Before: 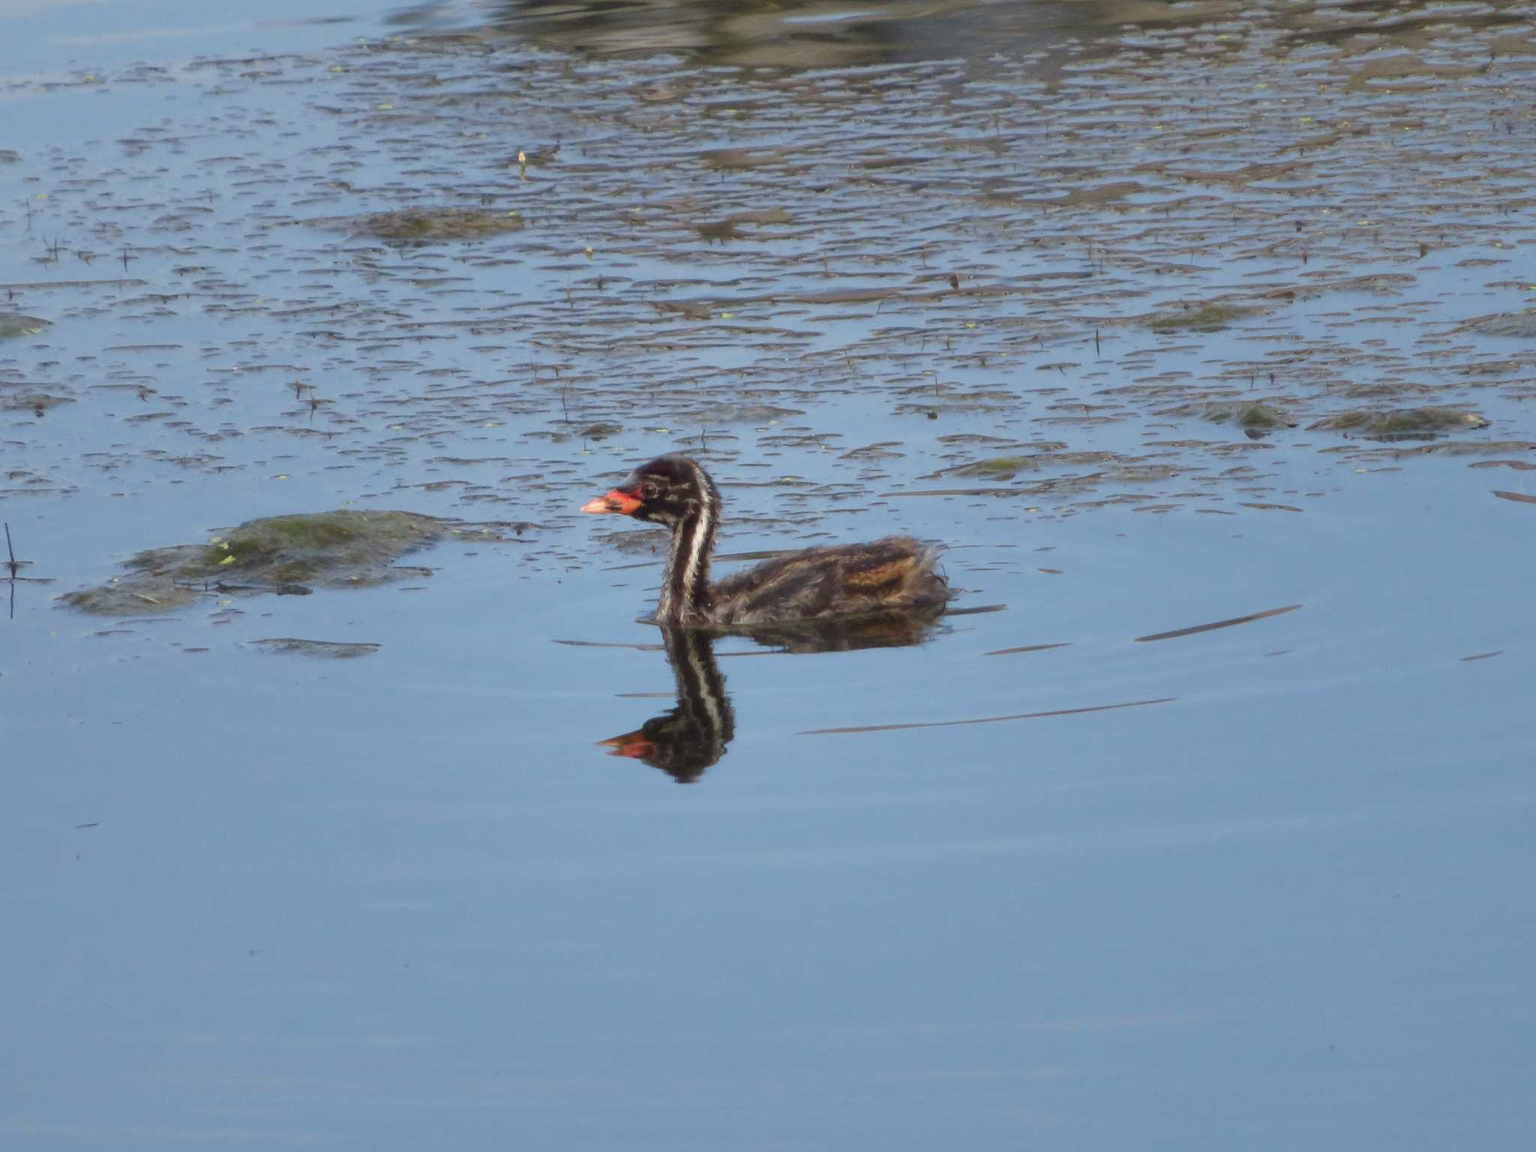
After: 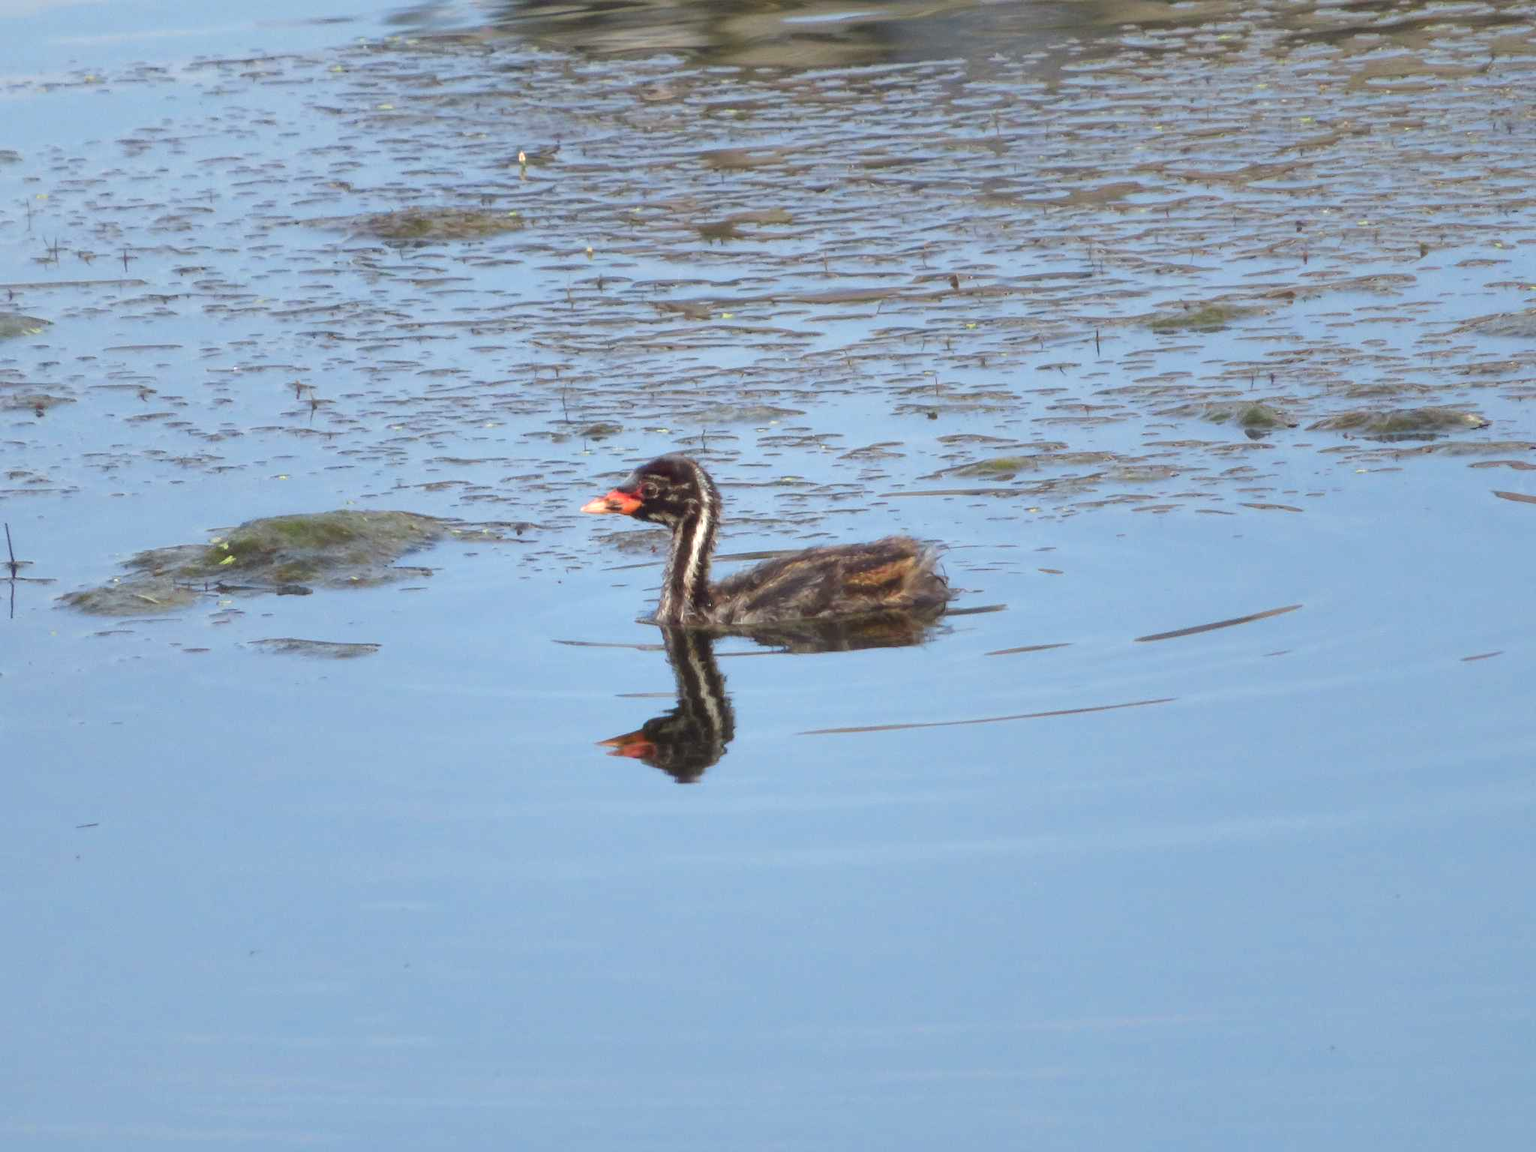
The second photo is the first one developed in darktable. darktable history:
exposure: black level correction 0, exposure 0.499 EV, compensate highlight preservation false
color correction: highlights a* -0.09, highlights b* 0.138
